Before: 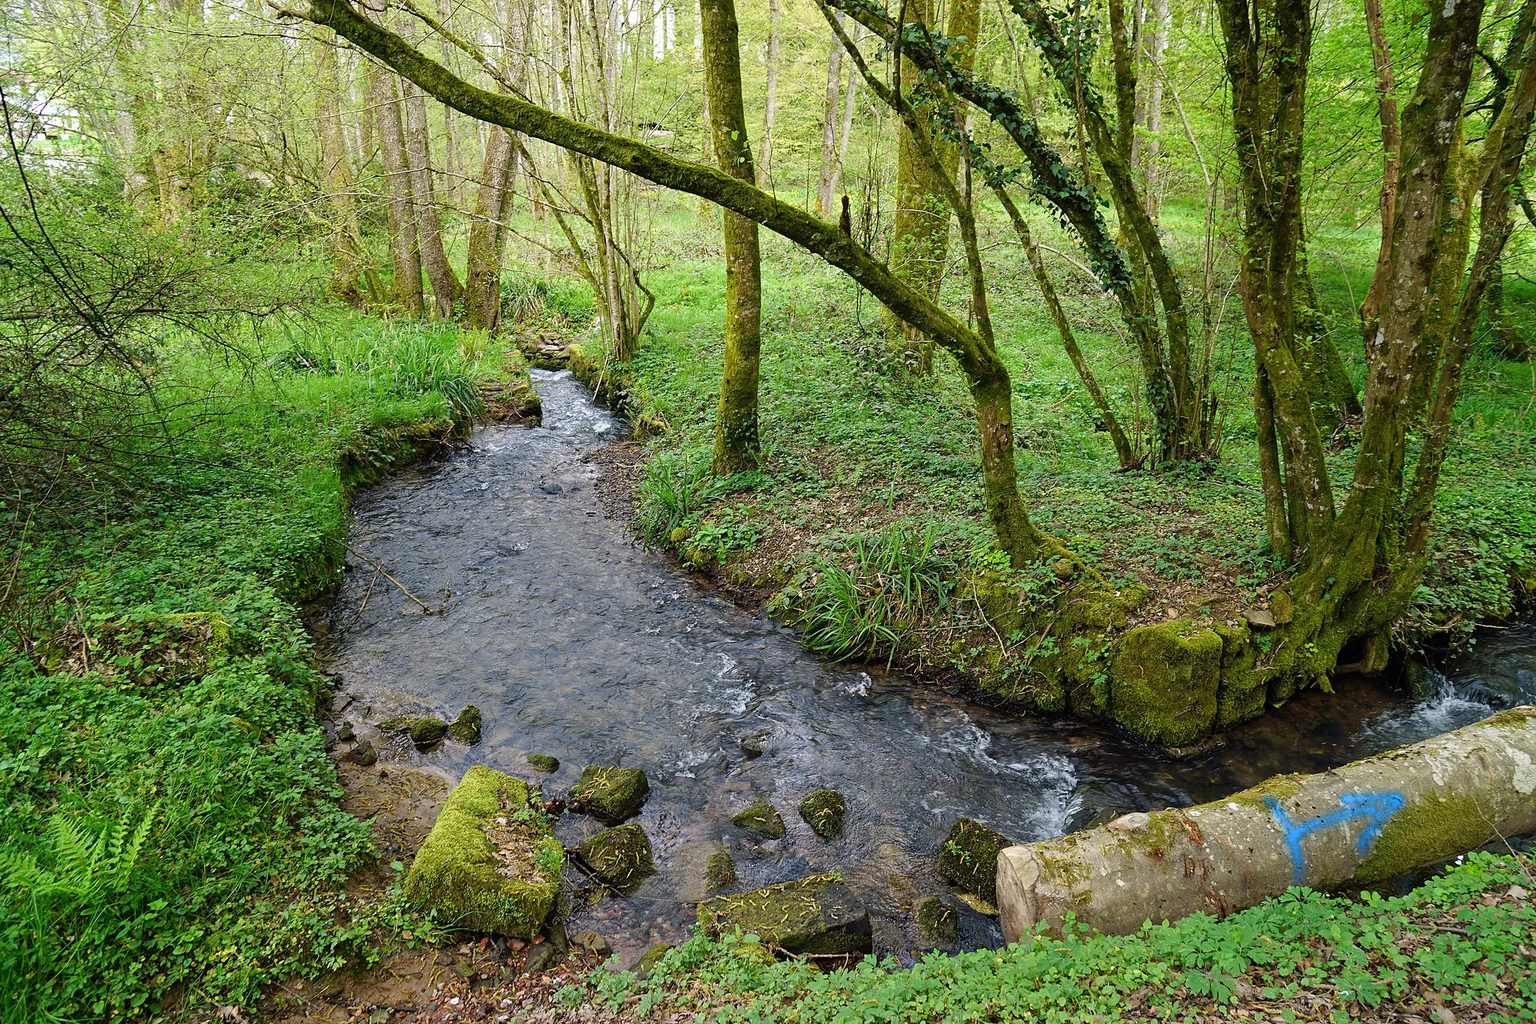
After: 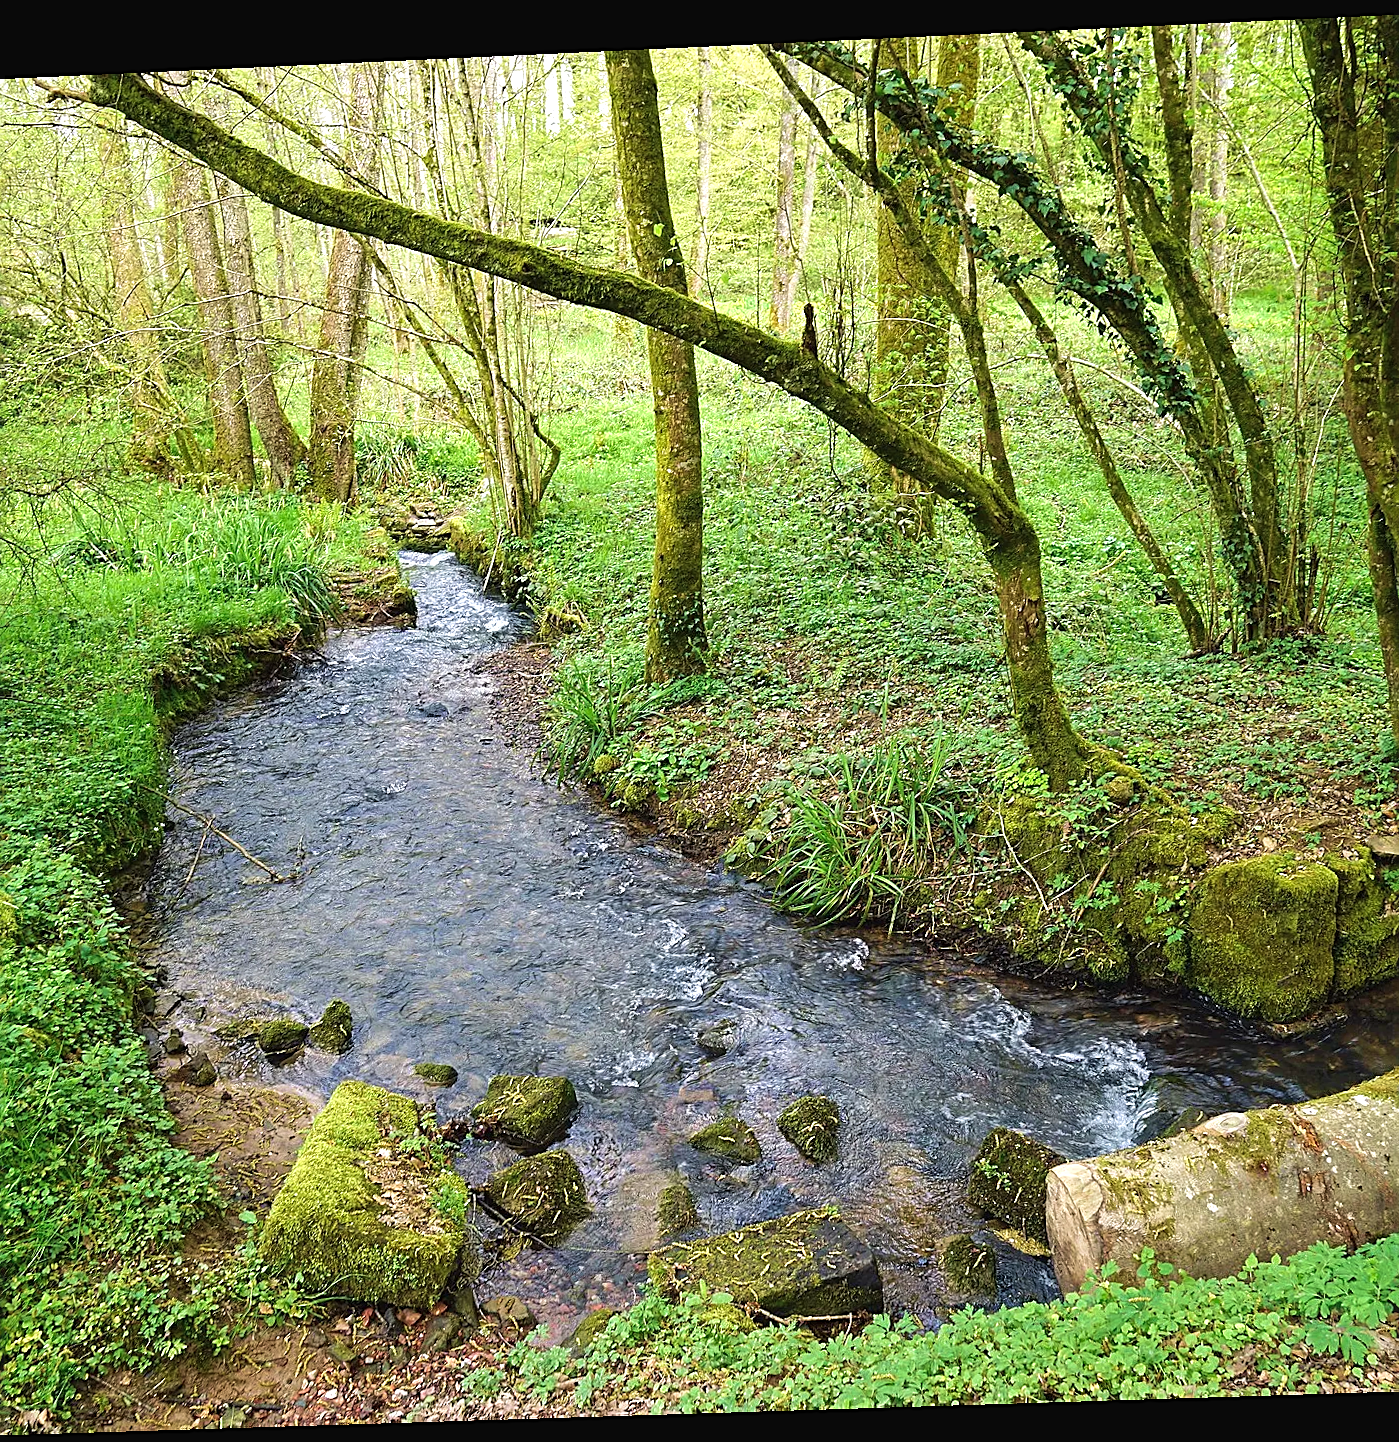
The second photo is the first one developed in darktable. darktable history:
rotate and perspective: rotation -2.22°, lens shift (horizontal) -0.022, automatic cropping off
crop and rotate: left 15.055%, right 18.278%
exposure: black level correction -0.002, exposure 0.54 EV, compensate highlight preservation false
velvia: strength 29%
sharpen: on, module defaults
